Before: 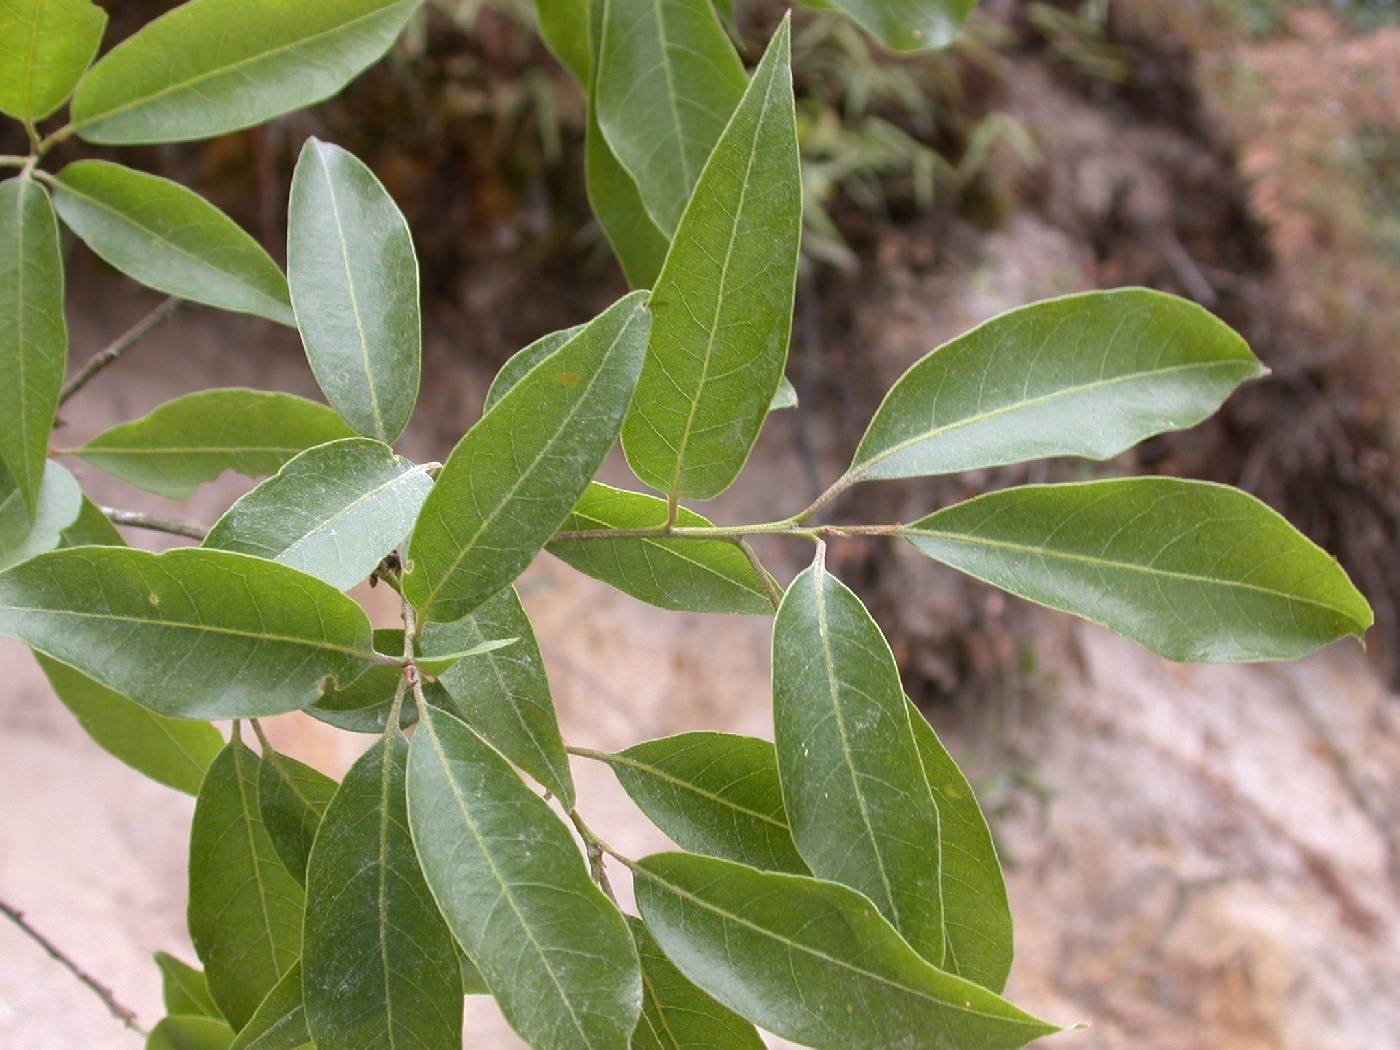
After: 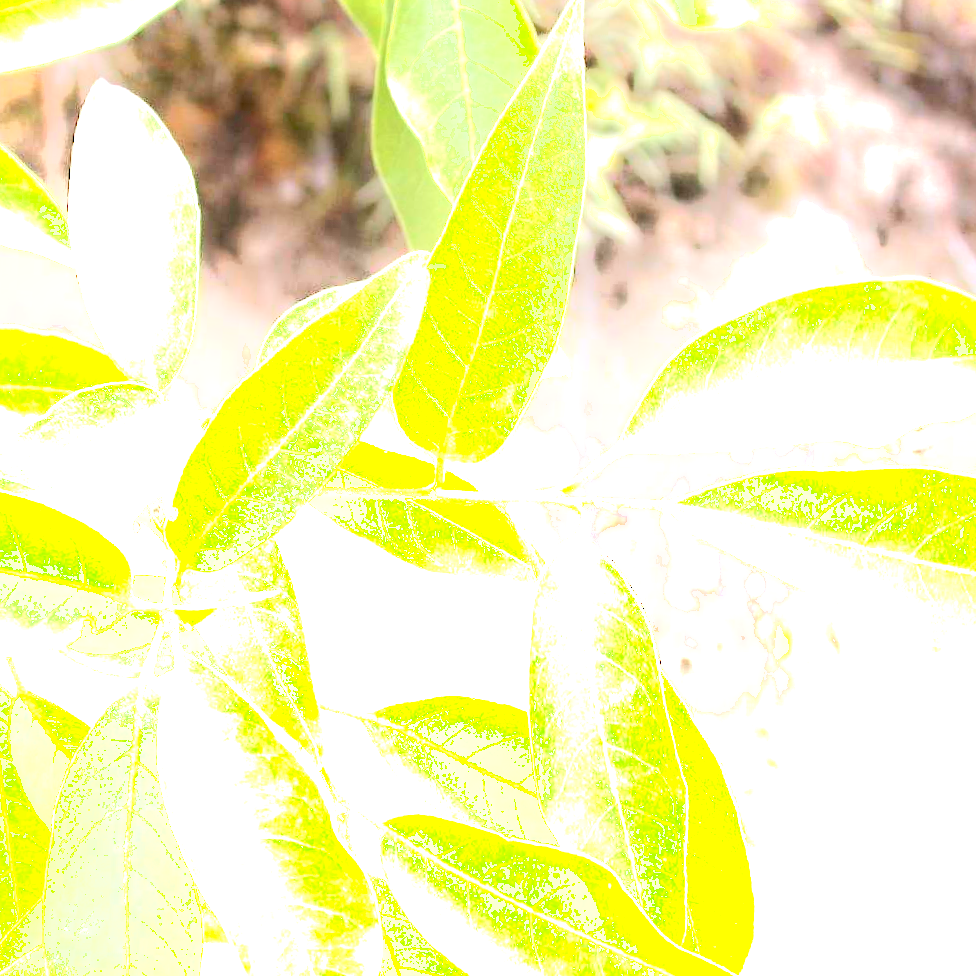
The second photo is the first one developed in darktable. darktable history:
crop and rotate: angle -3.27°, left 14.277%, top 0.028%, right 10.766%, bottom 0.028%
exposure: exposure 3 EV, compensate highlight preservation false
shadows and highlights: shadows -24.28, highlights 49.77, soften with gaussian
graduated density: on, module defaults
